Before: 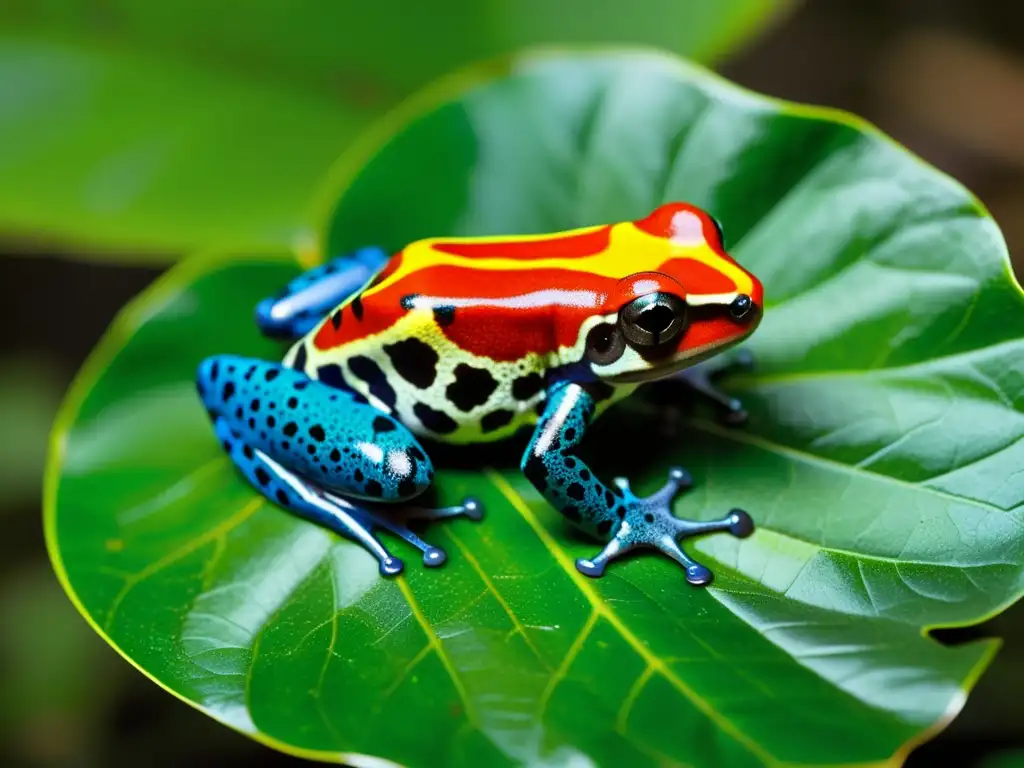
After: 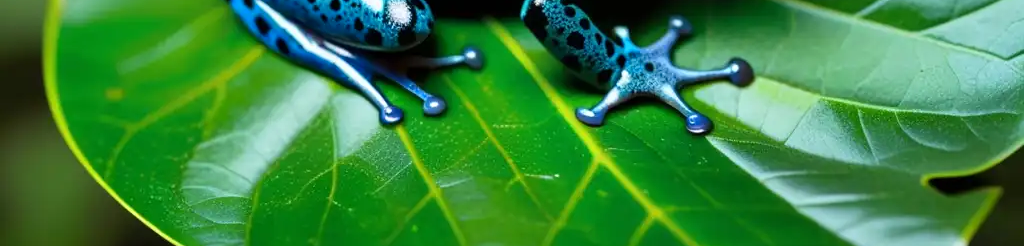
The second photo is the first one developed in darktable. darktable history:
crop and rotate: top 58.759%, bottom 9.208%
color zones: curves: ch0 [(0.068, 0.464) (0.25, 0.5) (0.48, 0.508) (0.75, 0.536) (0.886, 0.476) (0.967, 0.456)]; ch1 [(0.066, 0.456) (0.25, 0.5) (0.616, 0.508) (0.746, 0.56) (0.934, 0.444)]
